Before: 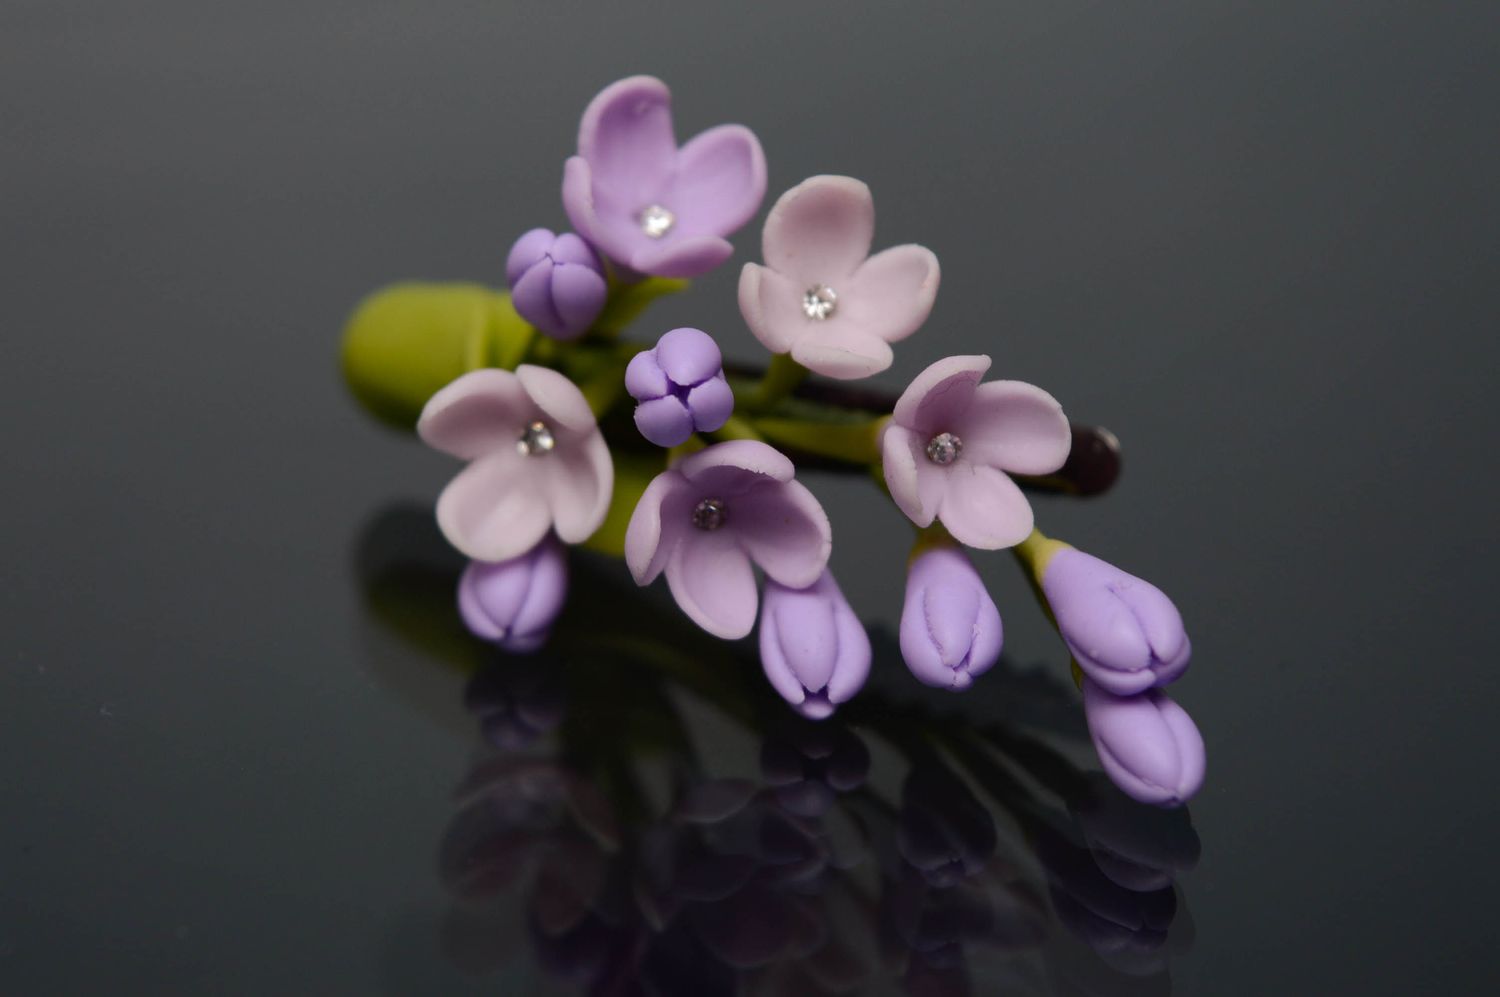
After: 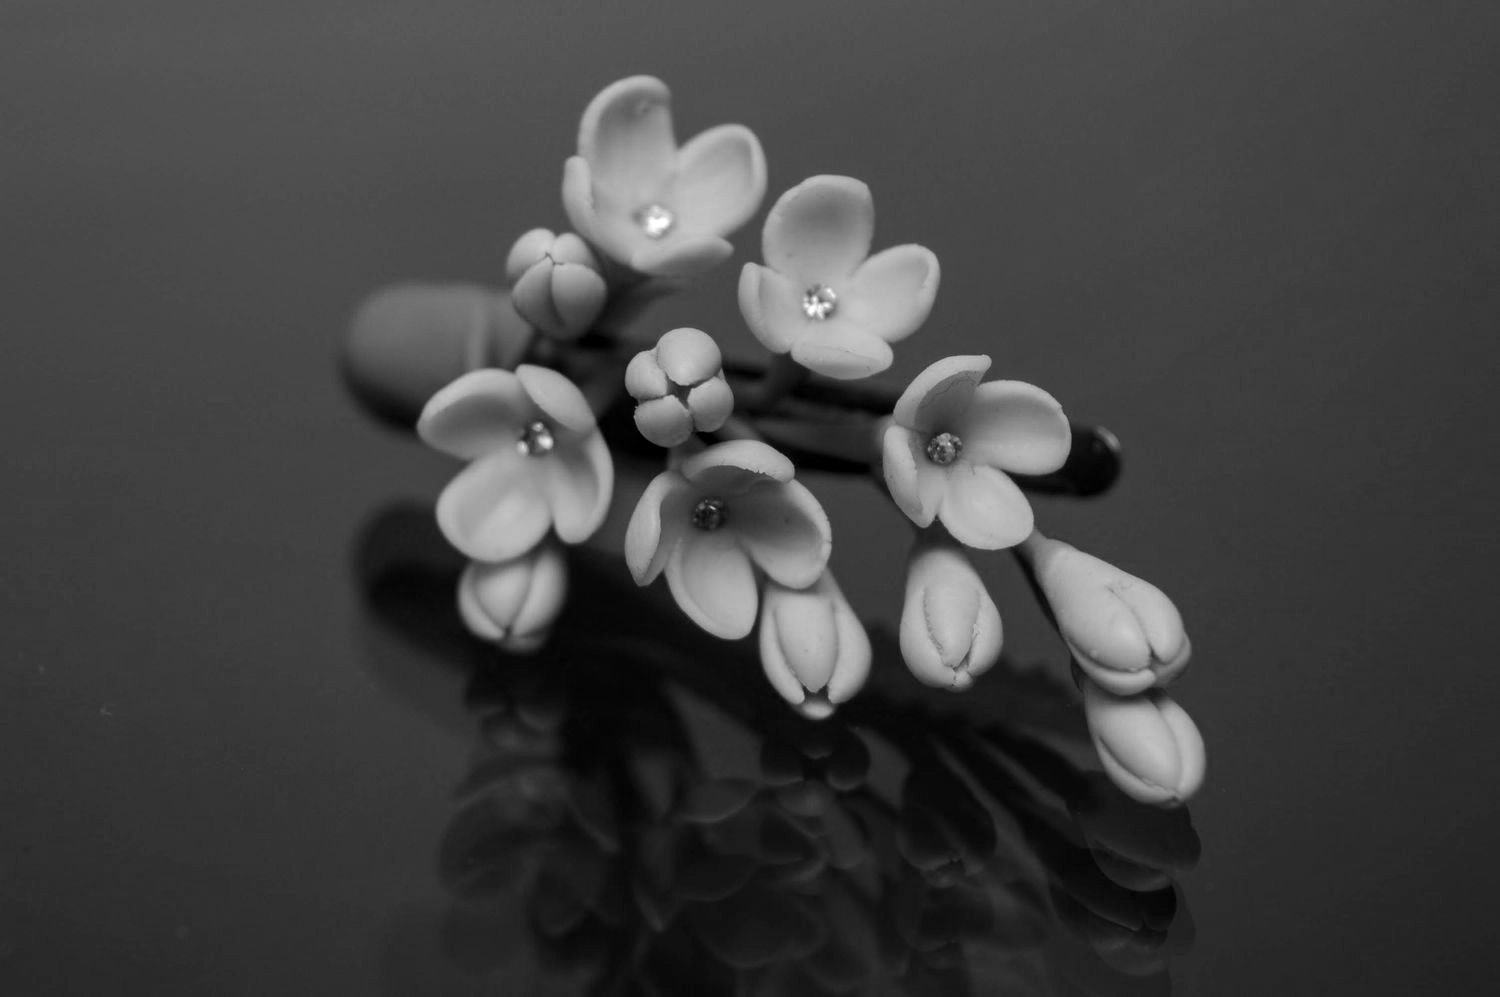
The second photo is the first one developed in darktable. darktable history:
color calibration: output gray [0.253, 0.26, 0.487, 0], gray › normalize channels true, illuminant same as pipeline (D50), adaptation XYZ, x 0.346, y 0.359, gamut compression 0
white balance: red 1, blue 1
local contrast: on, module defaults
